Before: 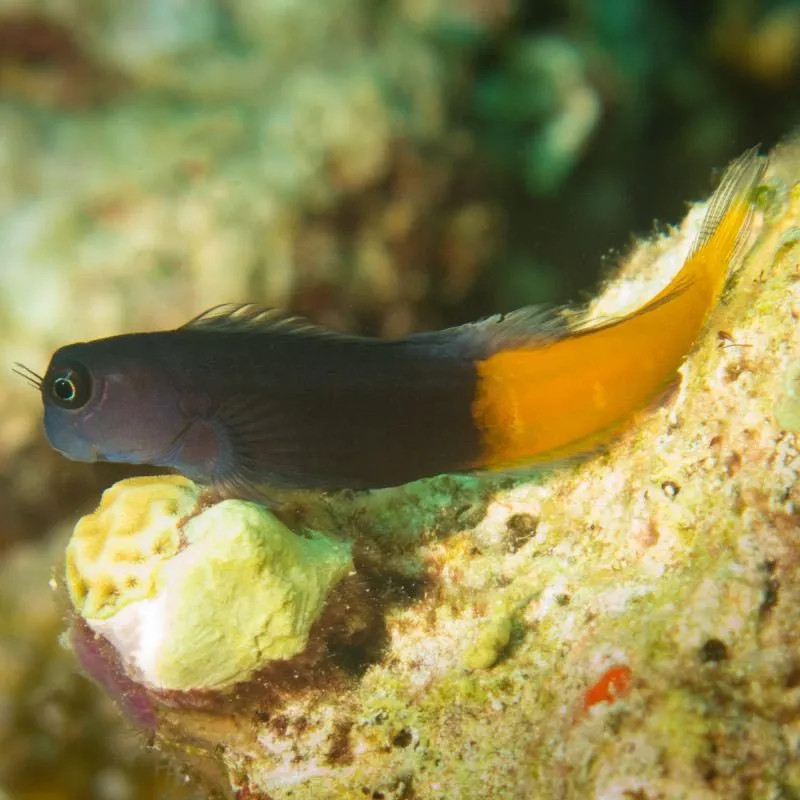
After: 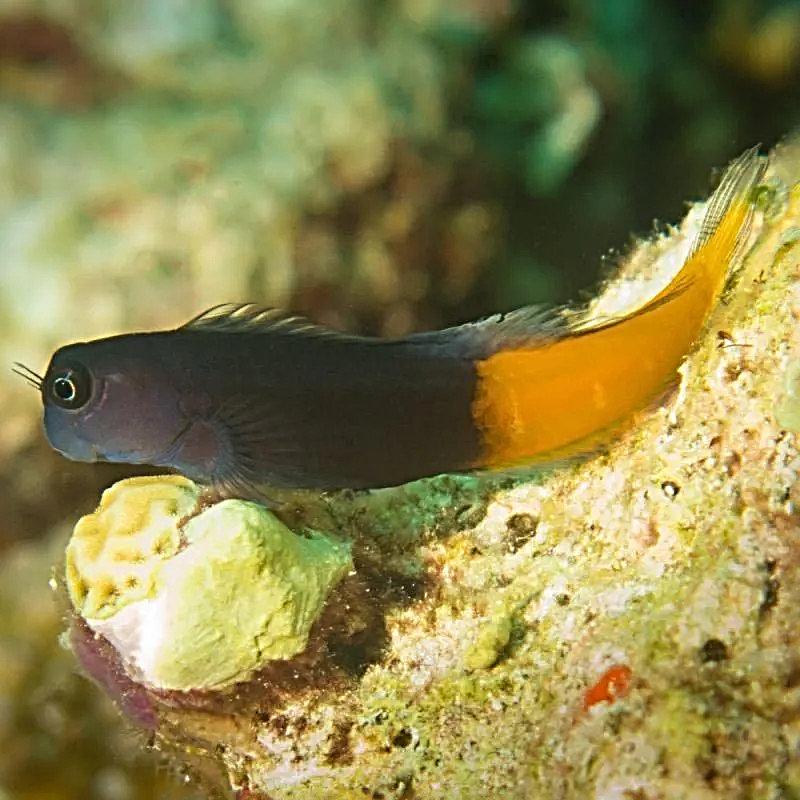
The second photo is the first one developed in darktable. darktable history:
sharpen: radius 3.721, amount 0.917
